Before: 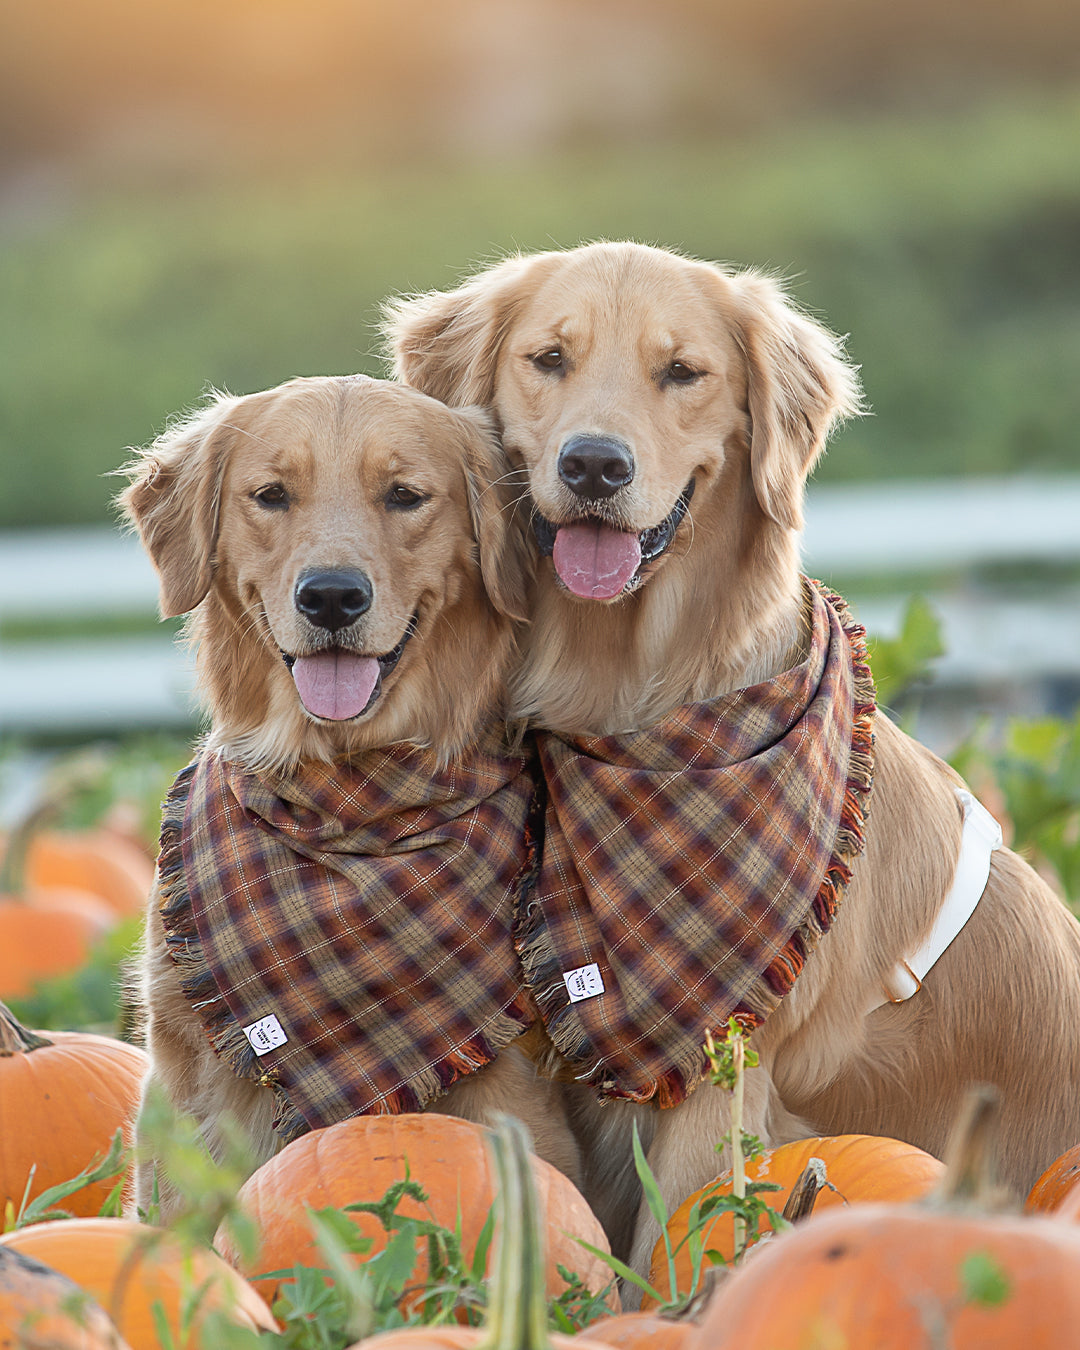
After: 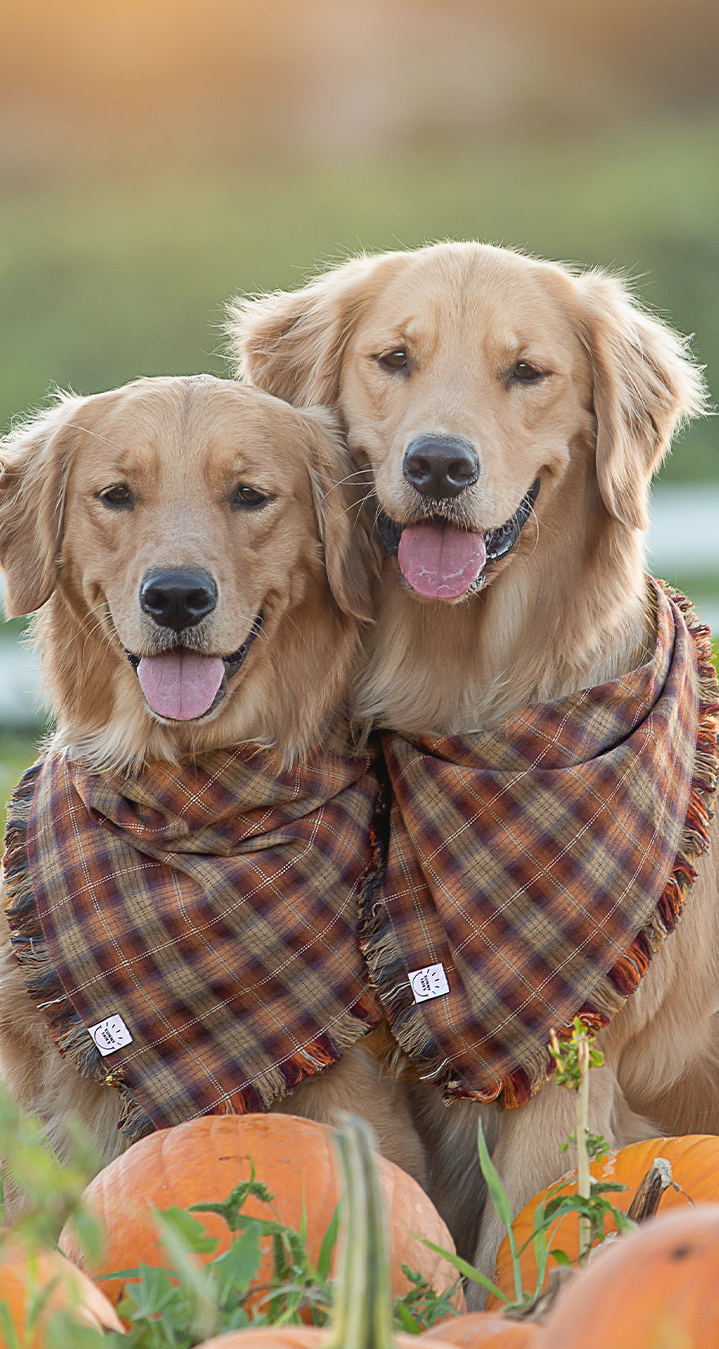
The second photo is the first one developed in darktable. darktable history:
local contrast: mode bilateral grid, contrast 100, coarseness 100, detail 91%, midtone range 0.2
crop and rotate: left 14.436%, right 18.898%
